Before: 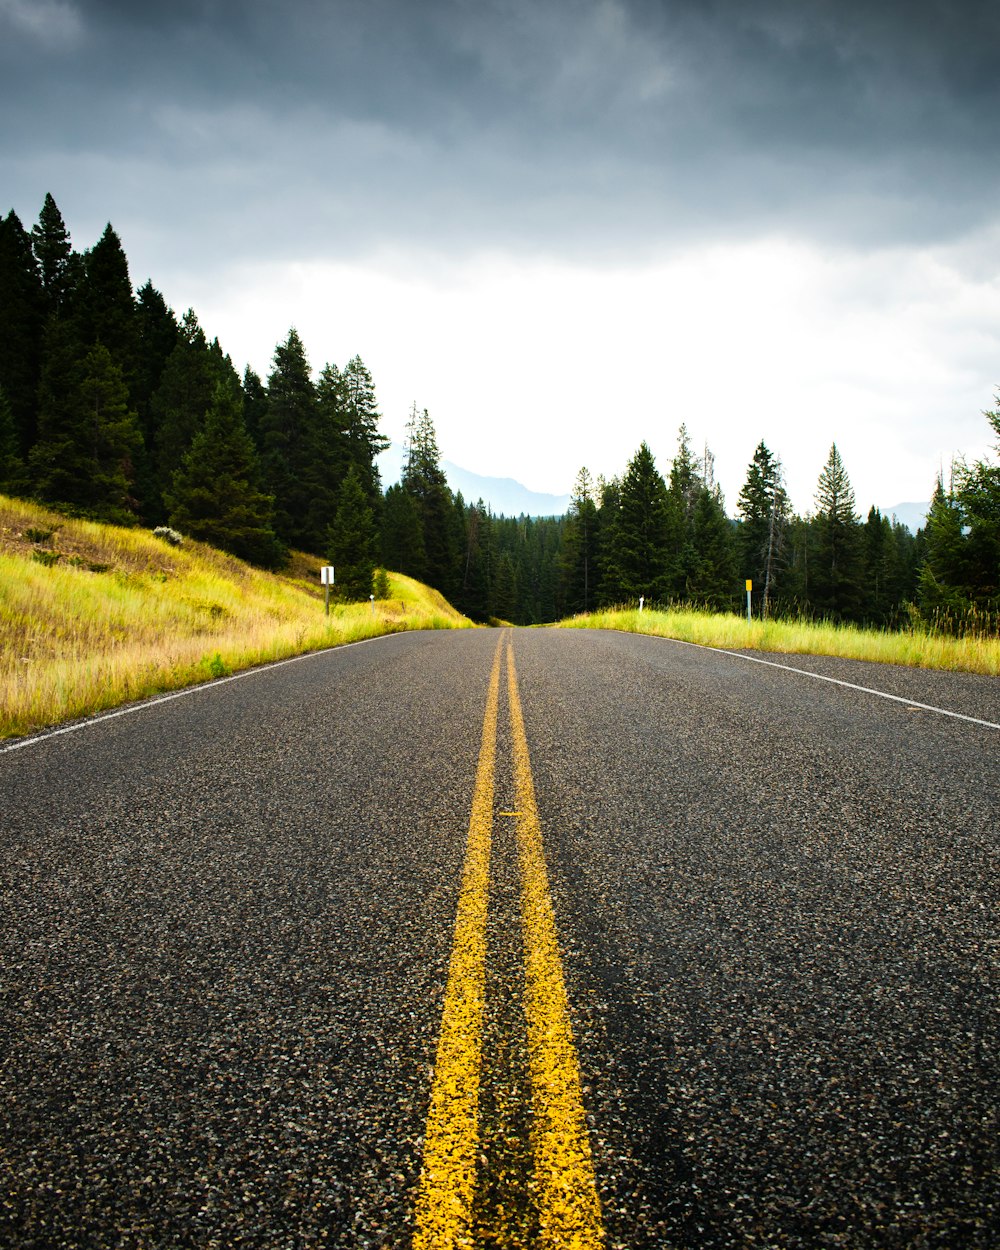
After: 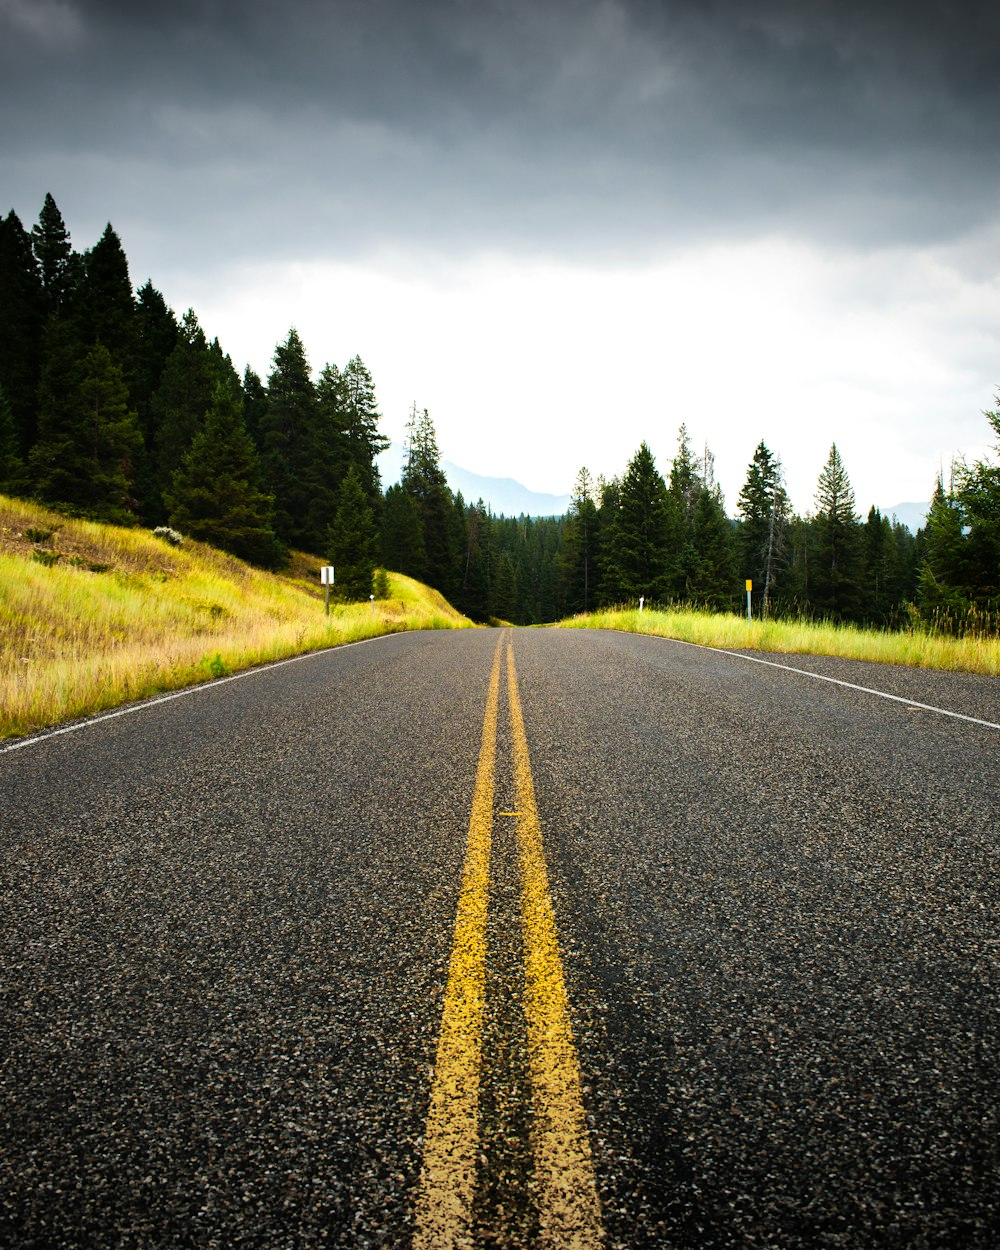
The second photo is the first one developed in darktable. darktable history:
vignetting: fall-off start 98.91%, fall-off radius 99.22%, width/height ratio 1.425
